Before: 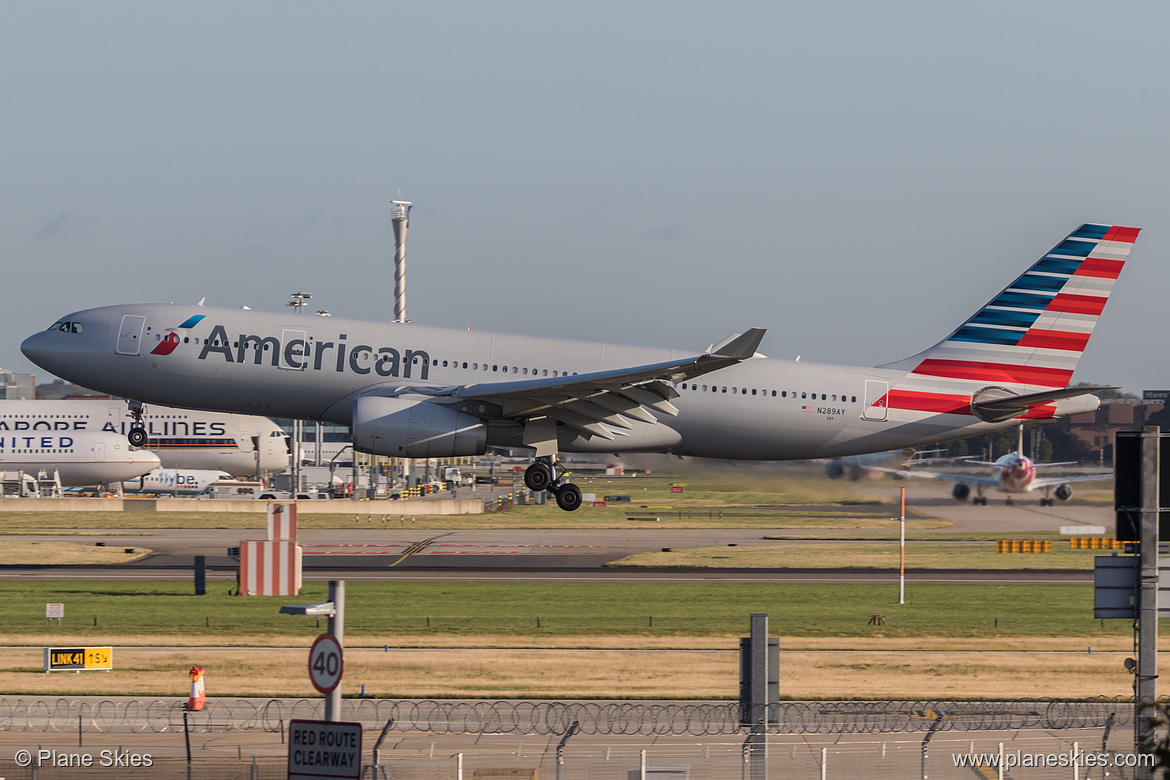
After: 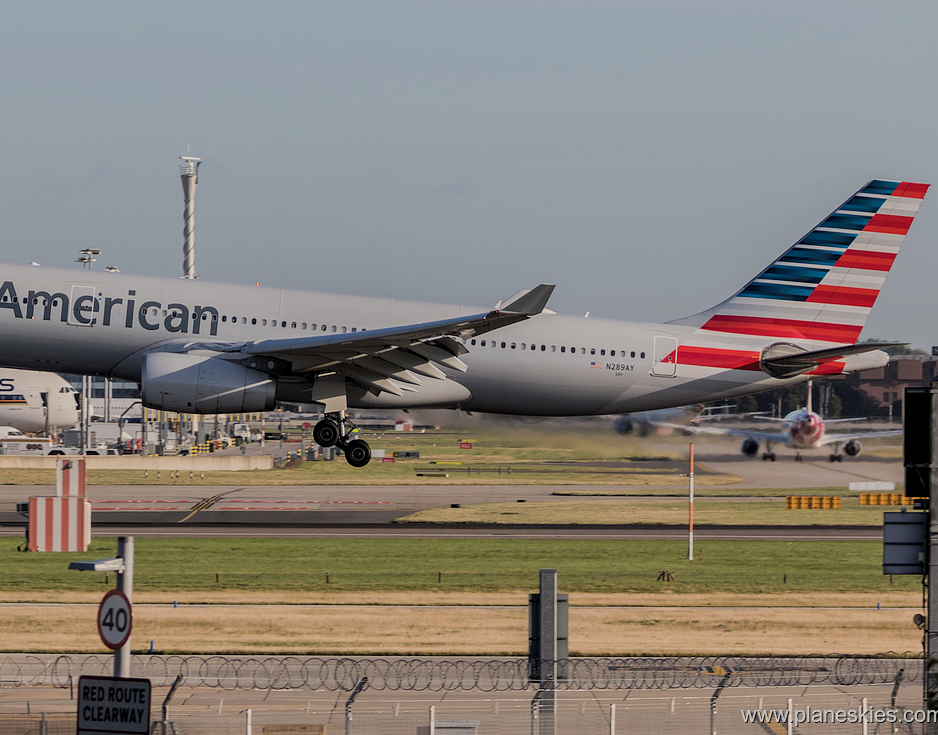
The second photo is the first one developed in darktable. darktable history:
local contrast: highlights 107%, shadows 100%, detail 119%, midtone range 0.2
crop and rotate: left 18.079%, top 5.746%, right 1.68%
filmic rgb: black relative exposure -7.65 EV, white relative exposure 4.56 EV, hardness 3.61
